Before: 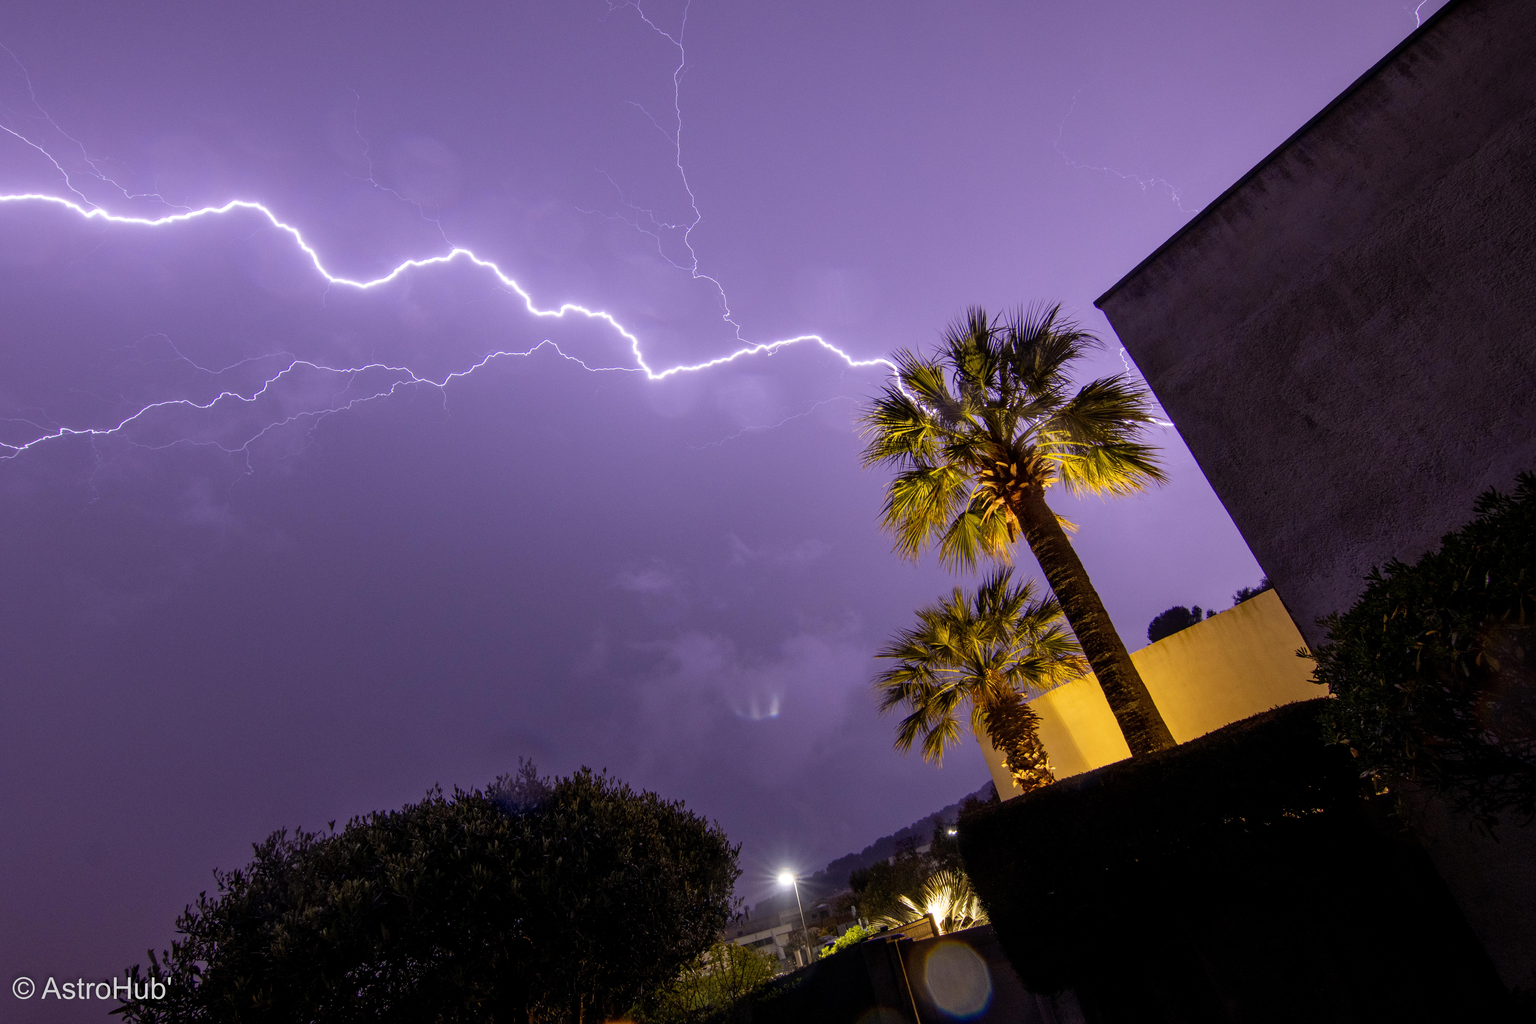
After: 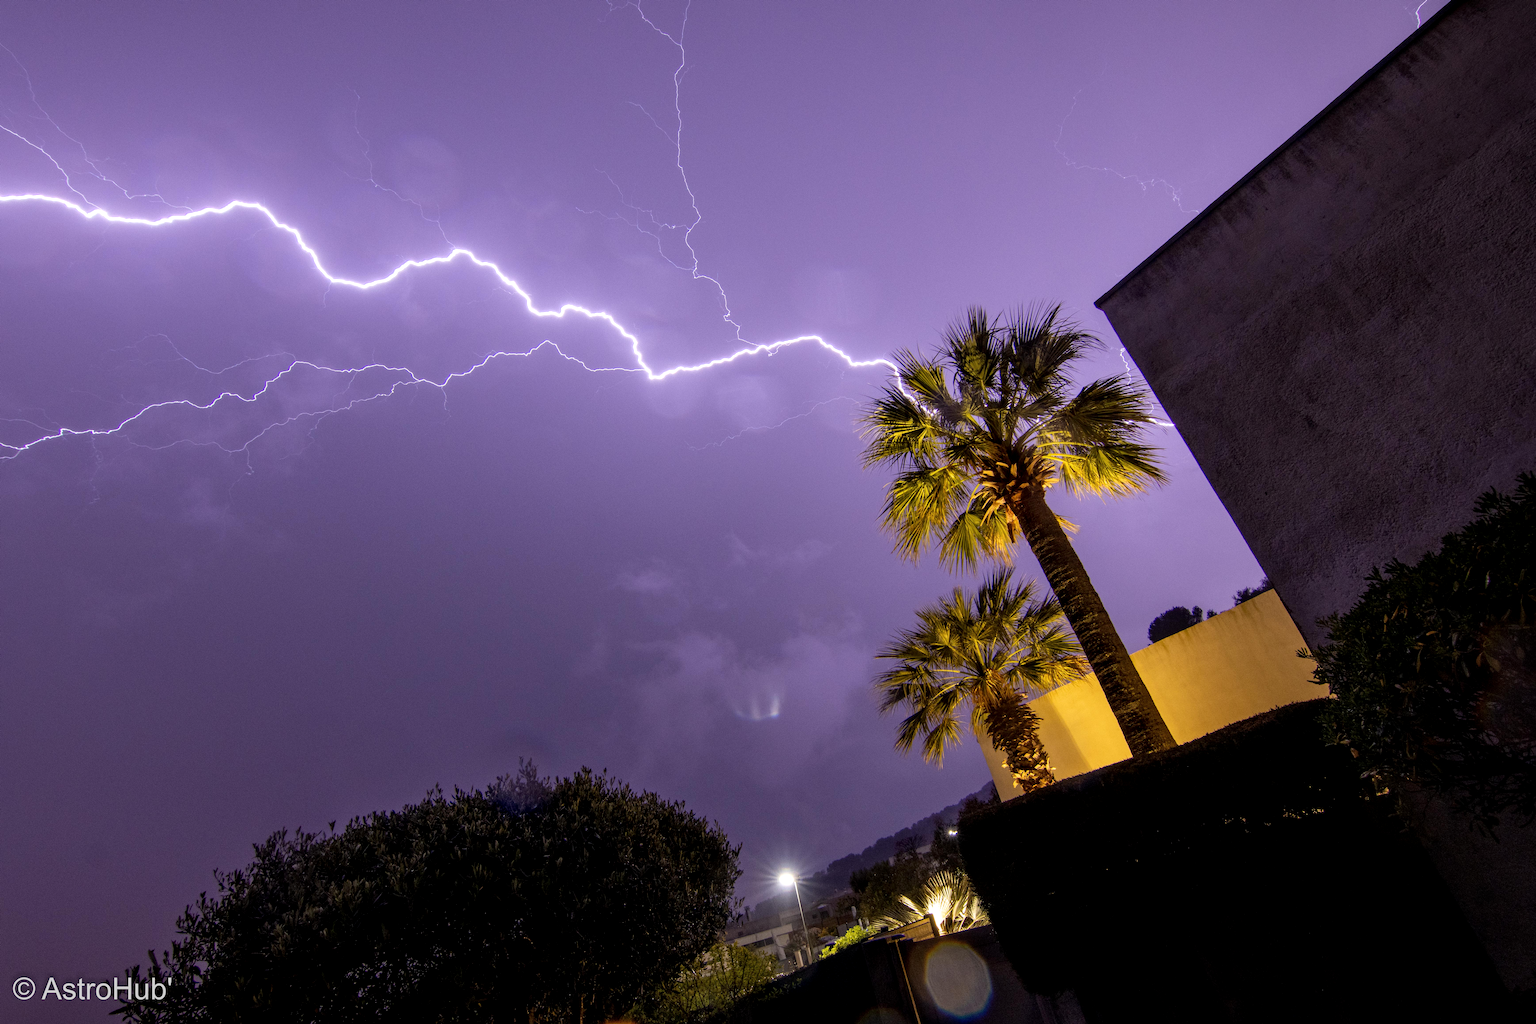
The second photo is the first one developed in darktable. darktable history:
local contrast: highlights 103%, shadows 101%, detail 119%, midtone range 0.2
